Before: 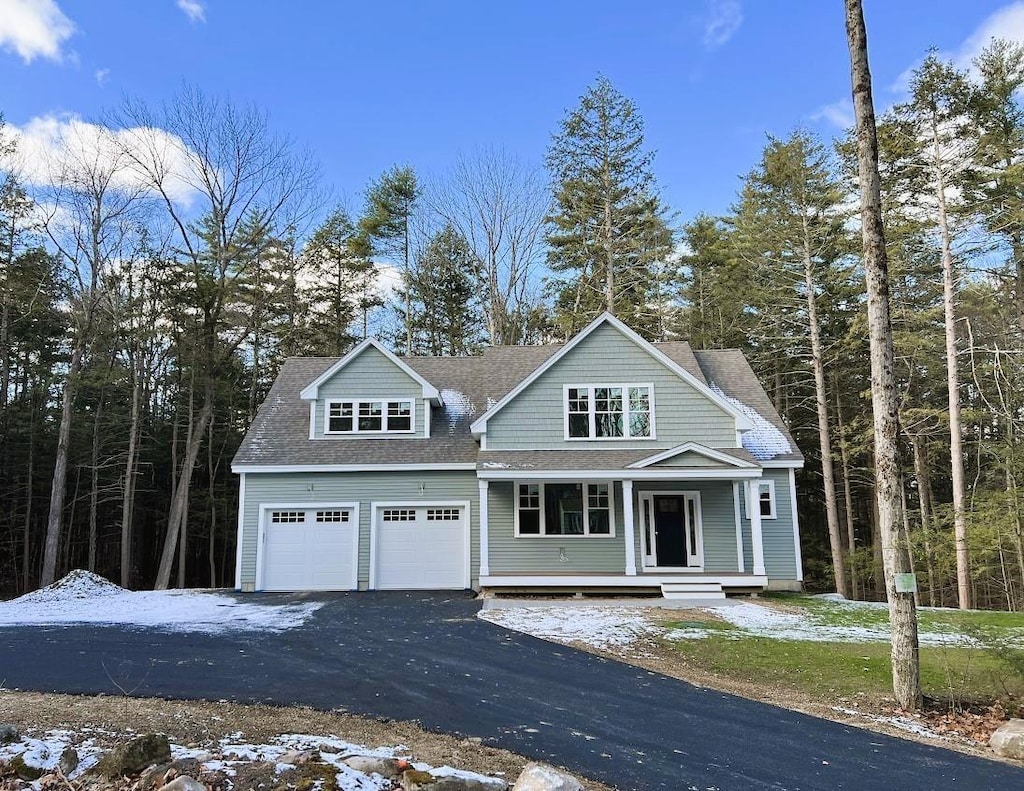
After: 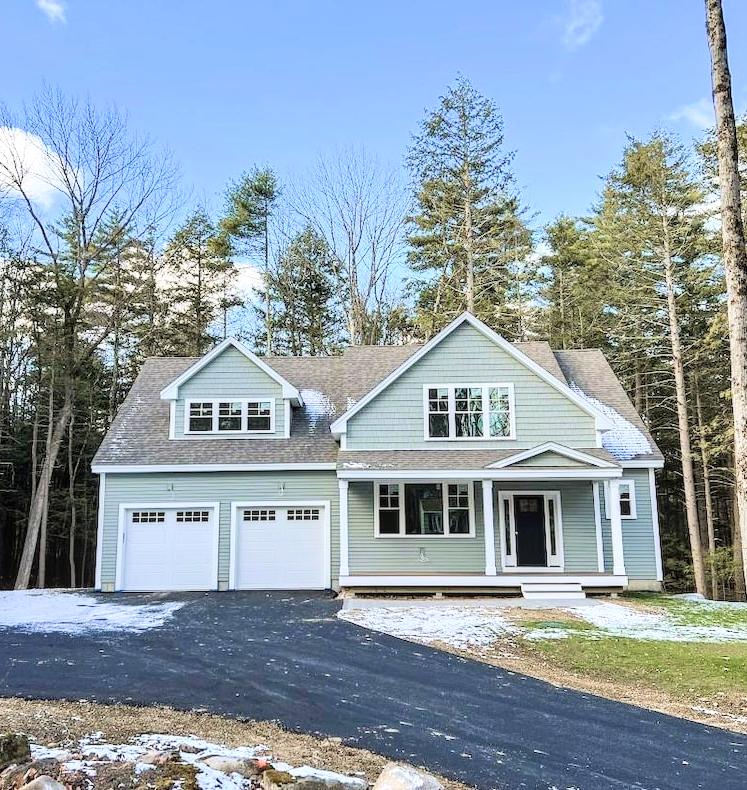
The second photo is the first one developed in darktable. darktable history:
velvia: on, module defaults
tone curve: curves: ch0 [(0, 0) (0.004, 0.001) (0.133, 0.16) (0.325, 0.399) (0.475, 0.588) (0.832, 0.903) (1, 1)], color space Lab, independent channels, preserve colors none
crop: left 13.708%, right 13.258%
contrast brightness saturation: contrast 0.053, brightness 0.061, saturation 0.008
local contrast: detail 130%
